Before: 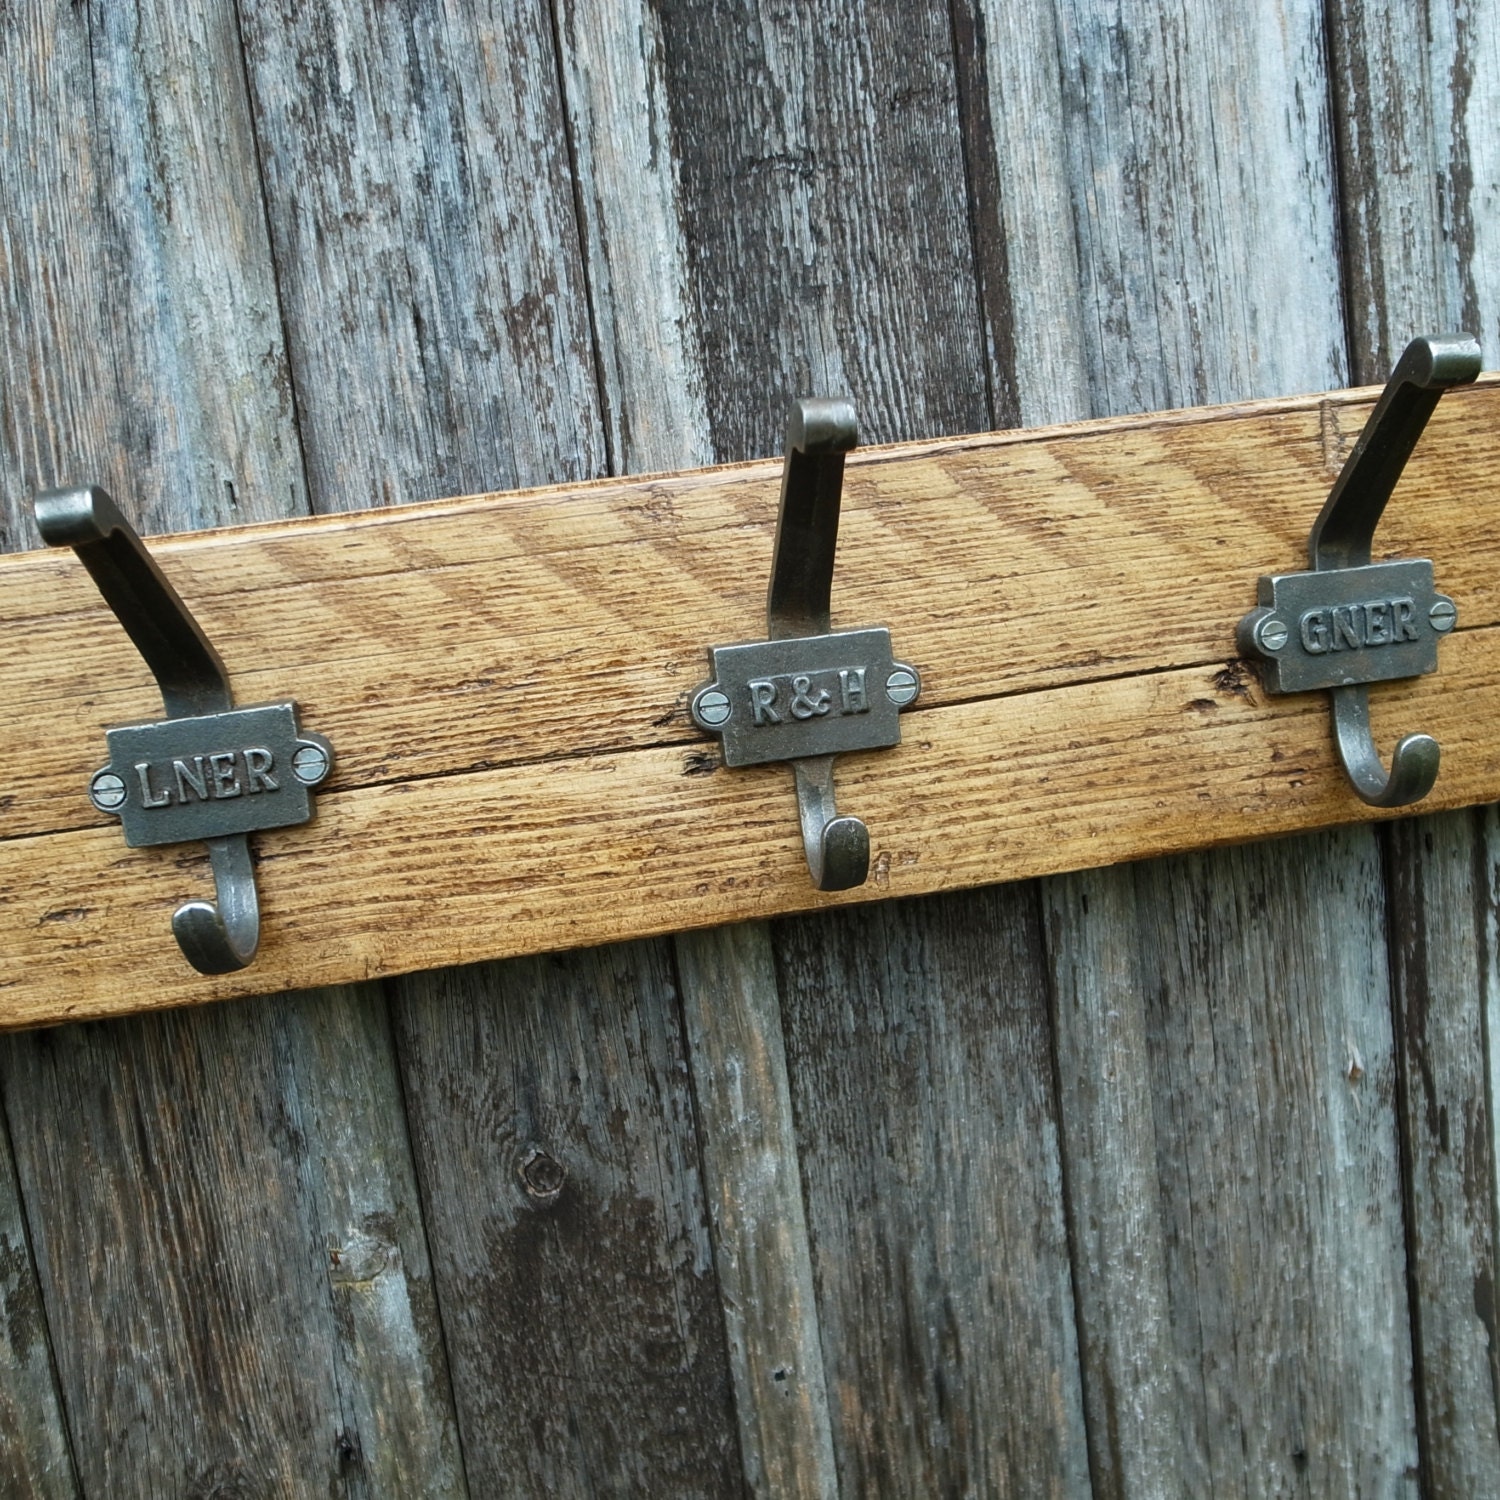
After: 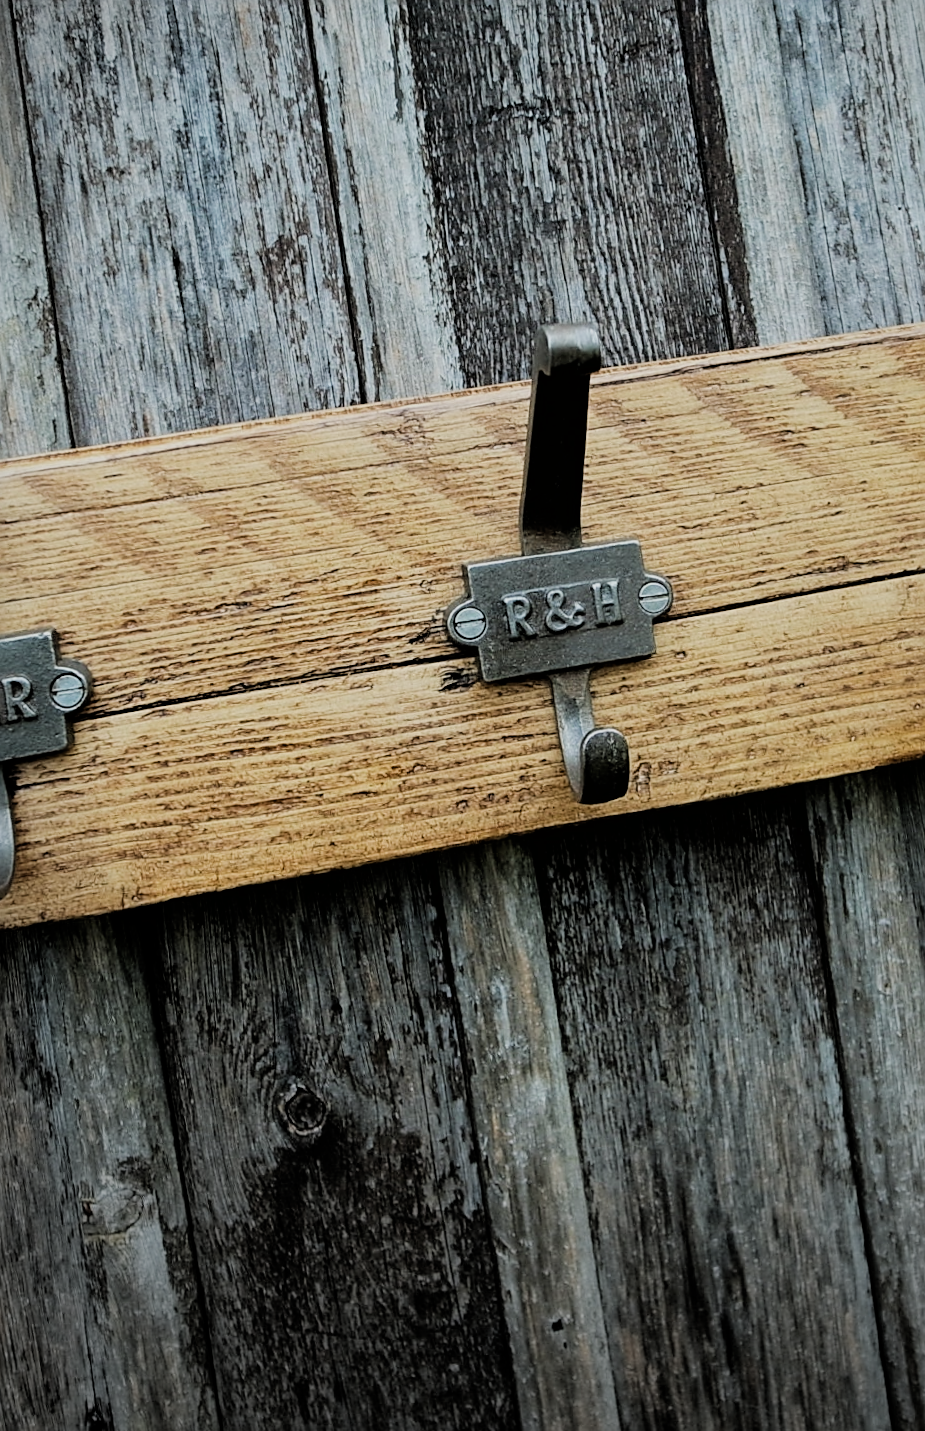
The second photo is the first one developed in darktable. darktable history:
crop and rotate: left 14.292%, right 19.041%
vignetting: fall-off start 73.57%, center (0.22, -0.235)
sharpen: on, module defaults
rotate and perspective: rotation -1.68°, lens shift (vertical) -0.146, crop left 0.049, crop right 0.912, crop top 0.032, crop bottom 0.96
filmic rgb: black relative exposure -4.14 EV, white relative exposure 5.1 EV, hardness 2.11, contrast 1.165
